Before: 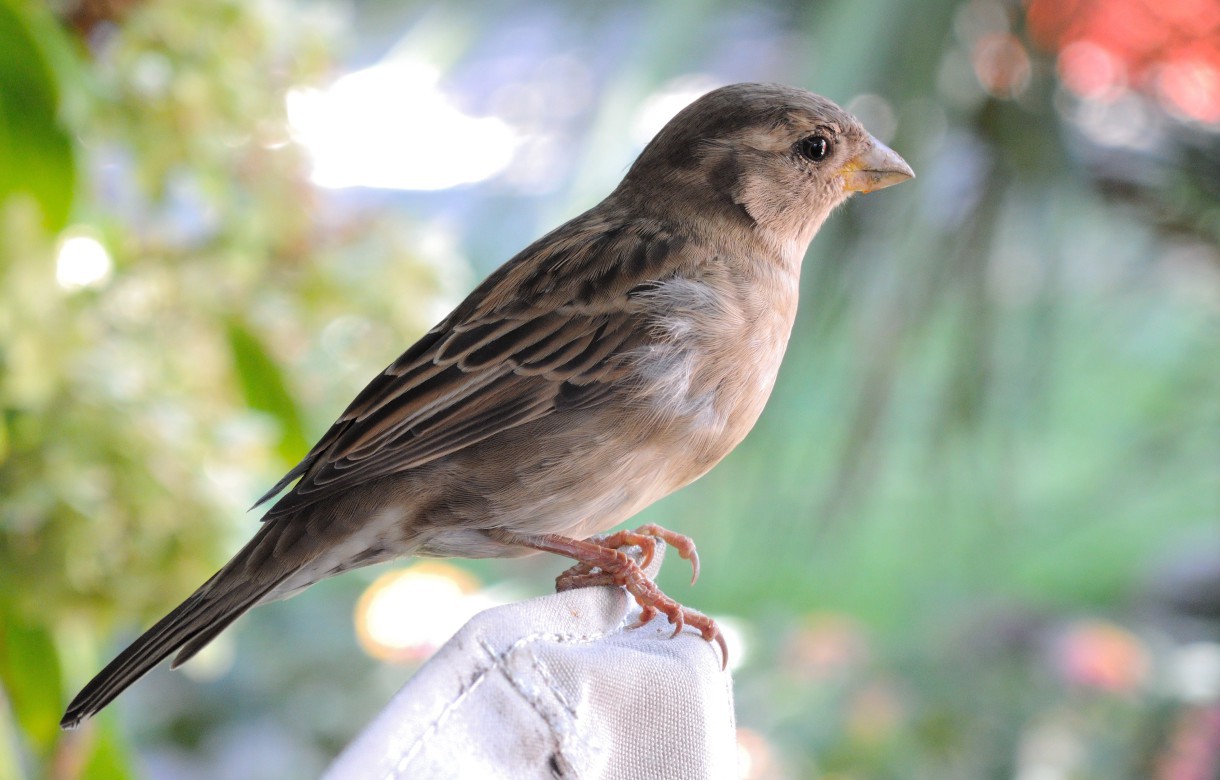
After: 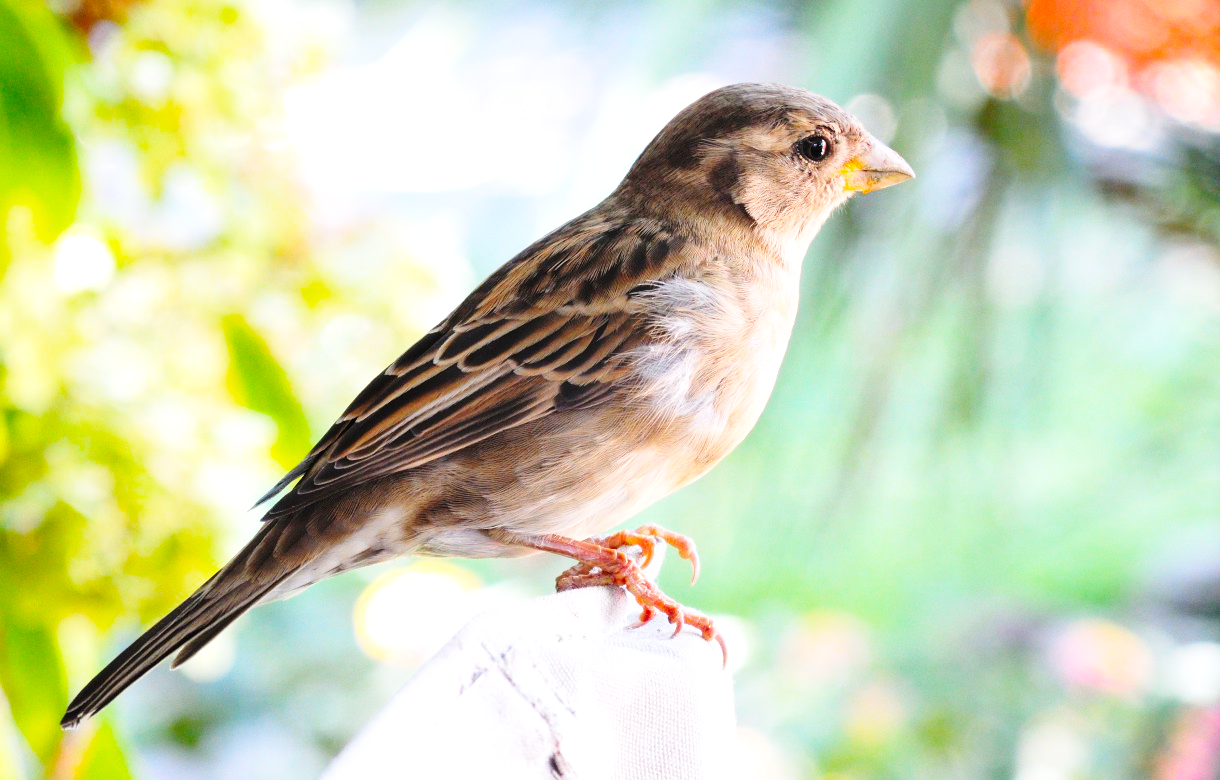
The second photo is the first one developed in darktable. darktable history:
tone equalizer: on, module defaults
base curve: curves: ch0 [(0, 0) (0.036, 0.037) (0.121, 0.228) (0.46, 0.76) (0.859, 0.983) (1, 1)], preserve colors none
color balance rgb: perceptual saturation grading › global saturation 36%, perceptual brilliance grading › global brilliance 10%, global vibrance 20%
rgb levels: preserve colors max RGB
